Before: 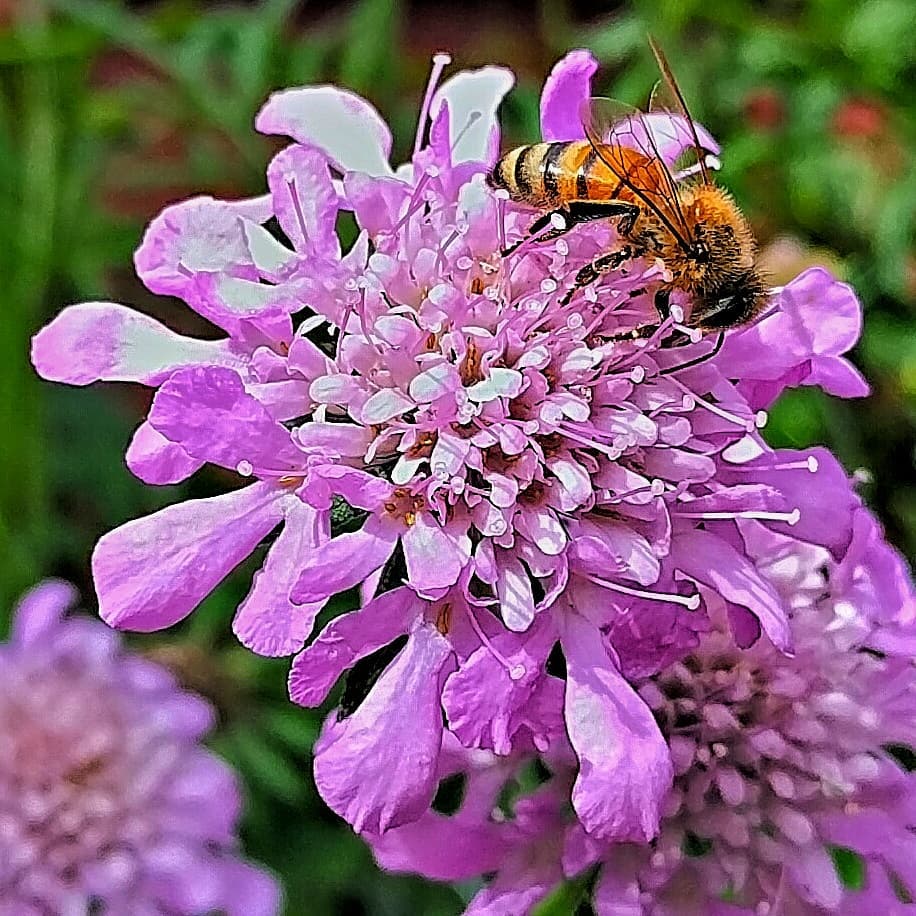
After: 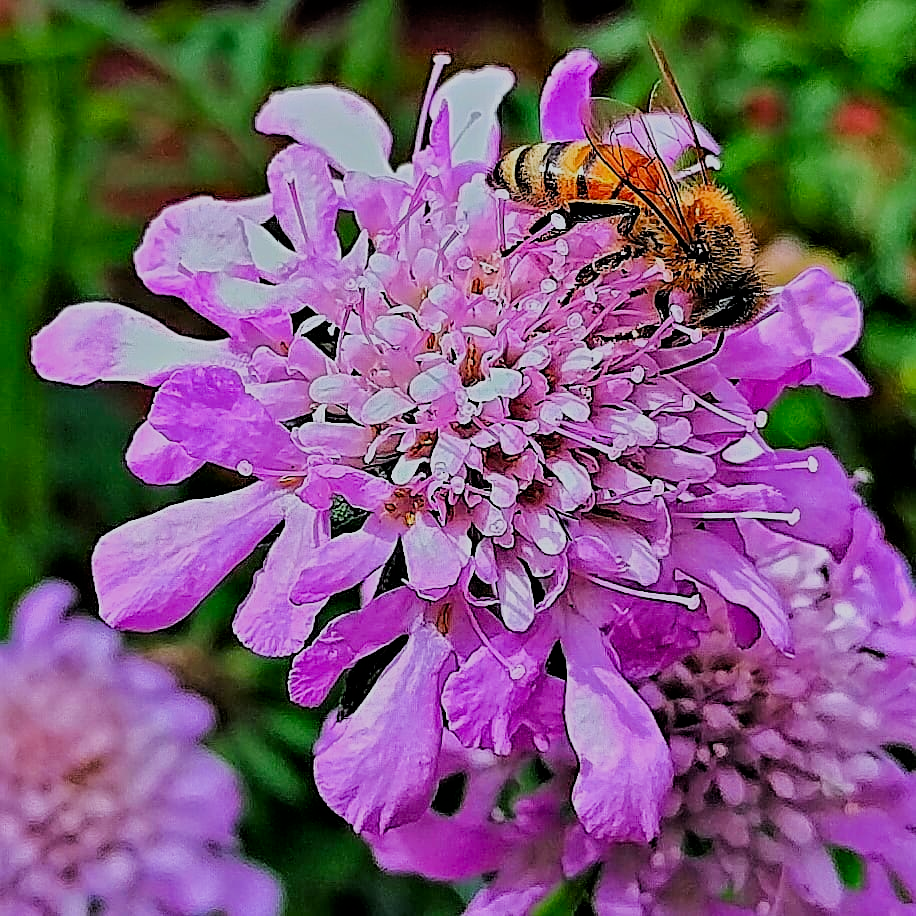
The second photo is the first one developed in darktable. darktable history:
contrast brightness saturation: contrast 0.08, saturation 0.2
filmic rgb: black relative exposure -7.15 EV, white relative exposure 5.36 EV, hardness 3.02
color calibration: x 0.355, y 0.367, temperature 4700.38 K
sharpen: radius 1, threshold 1
